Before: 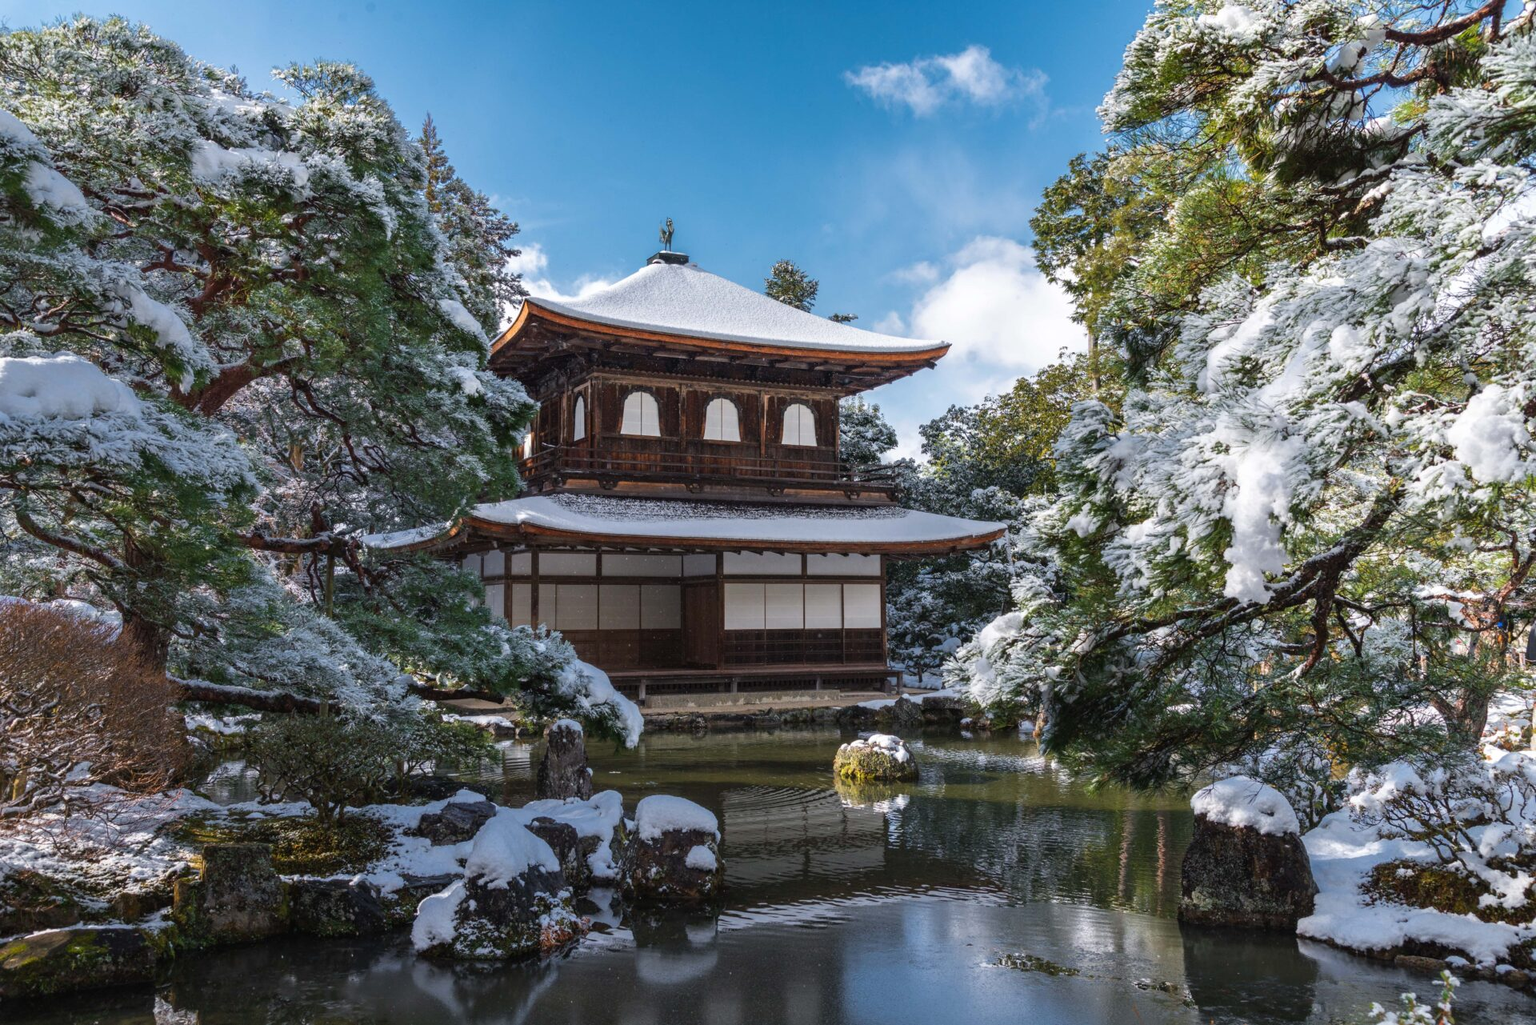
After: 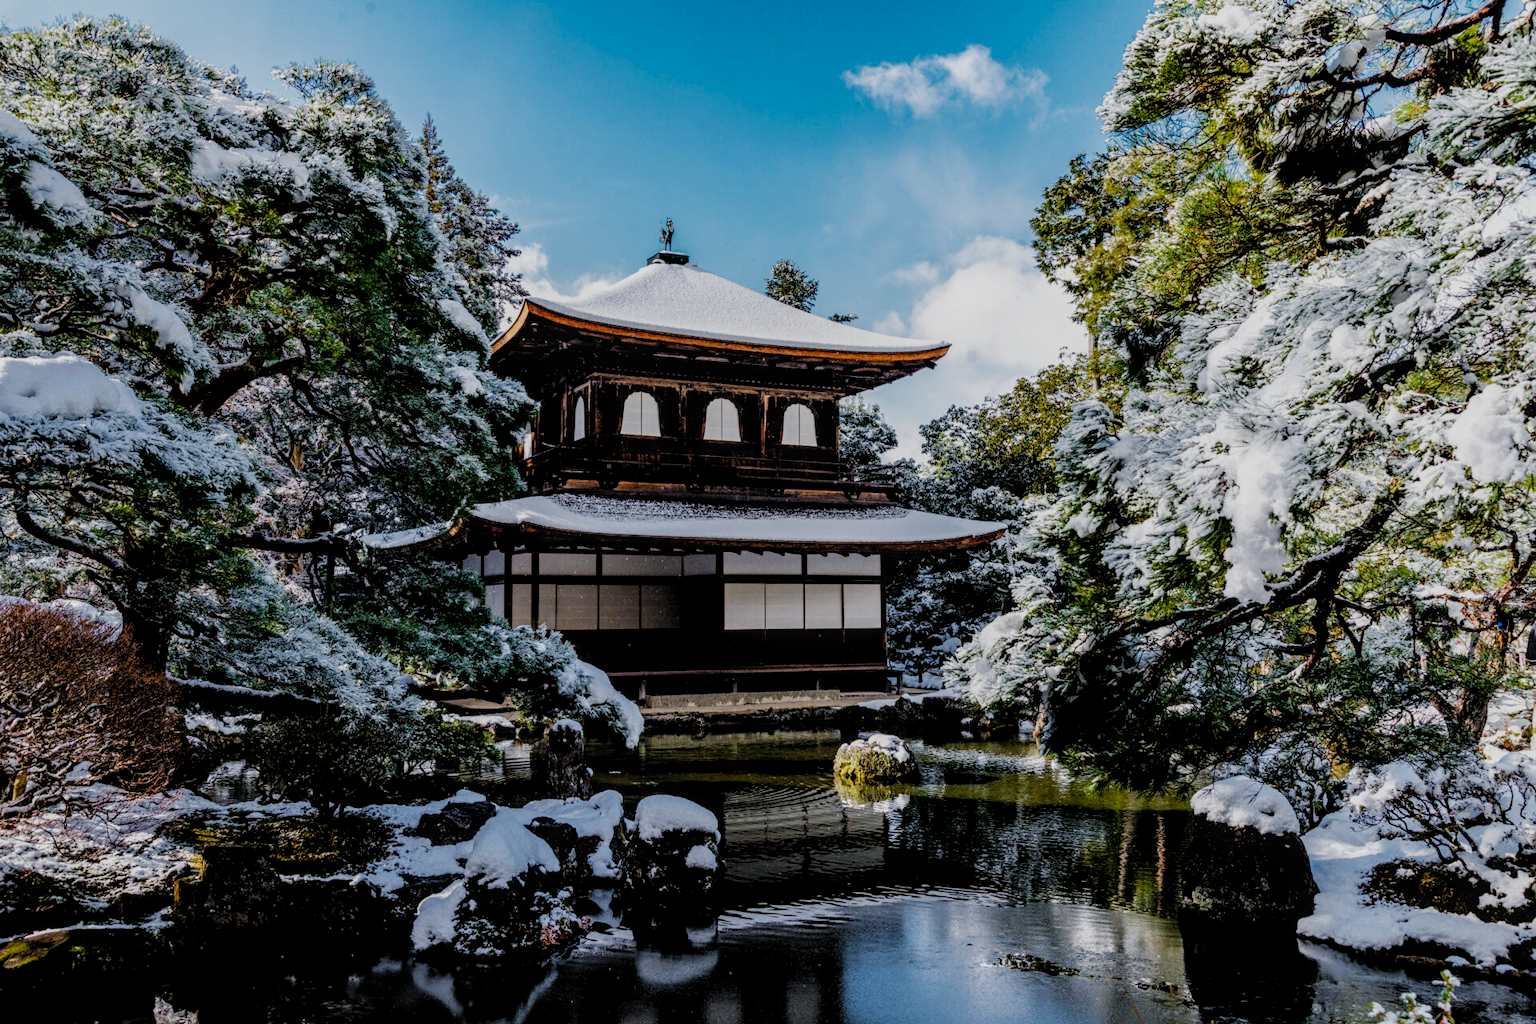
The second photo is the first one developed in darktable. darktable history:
local contrast: on, module defaults
filmic rgb: black relative exposure -2.85 EV, white relative exposure 4.56 EV, hardness 1.77, contrast 1.25, preserve chrominance no, color science v5 (2021)
